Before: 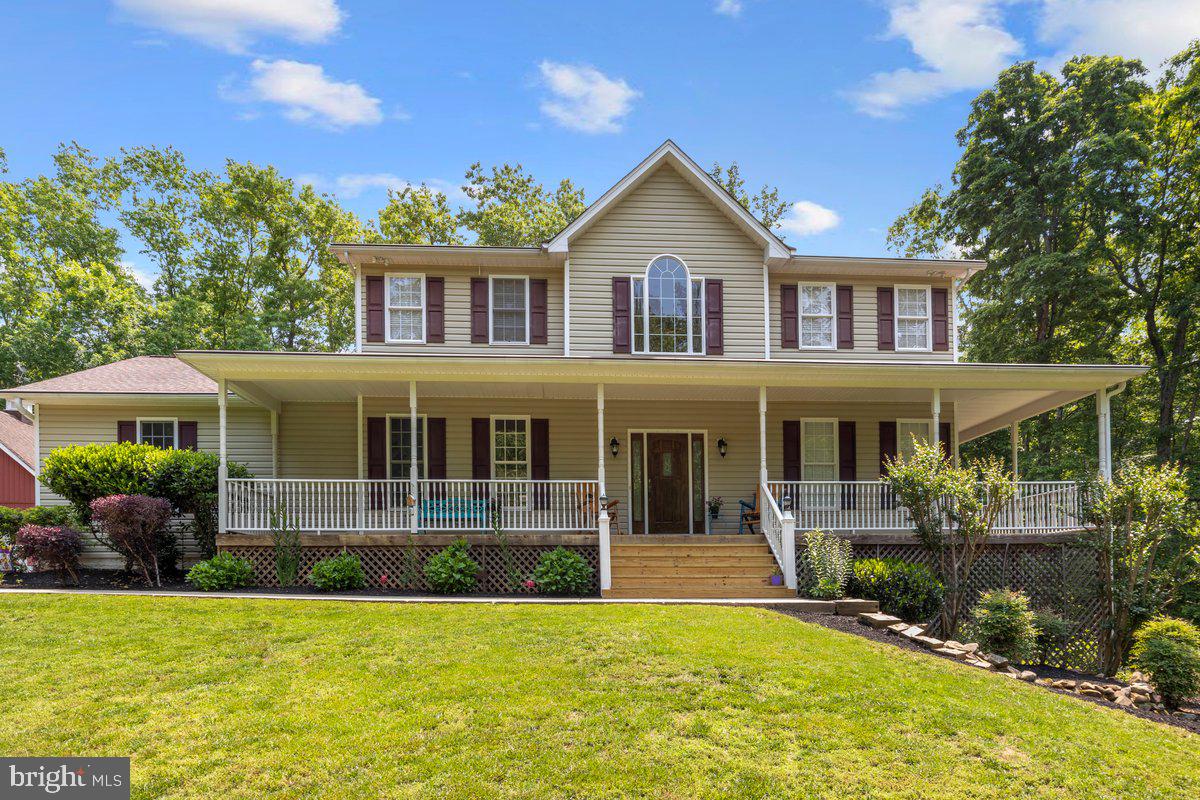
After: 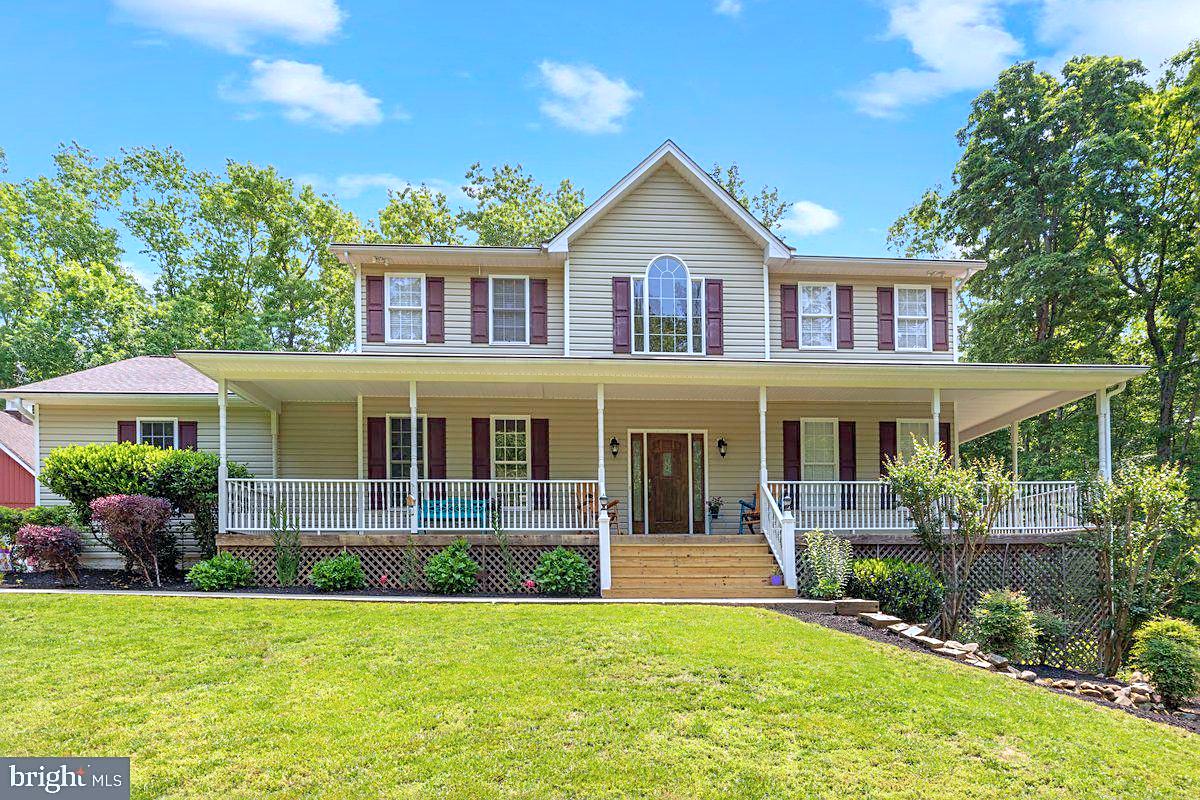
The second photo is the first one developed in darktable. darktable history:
sharpen: on, module defaults
color calibration: gray › normalize channels true, x 0.372, y 0.387, temperature 4285.52 K, gamut compression 0.017
levels: levels [0, 0.43, 0.984]
